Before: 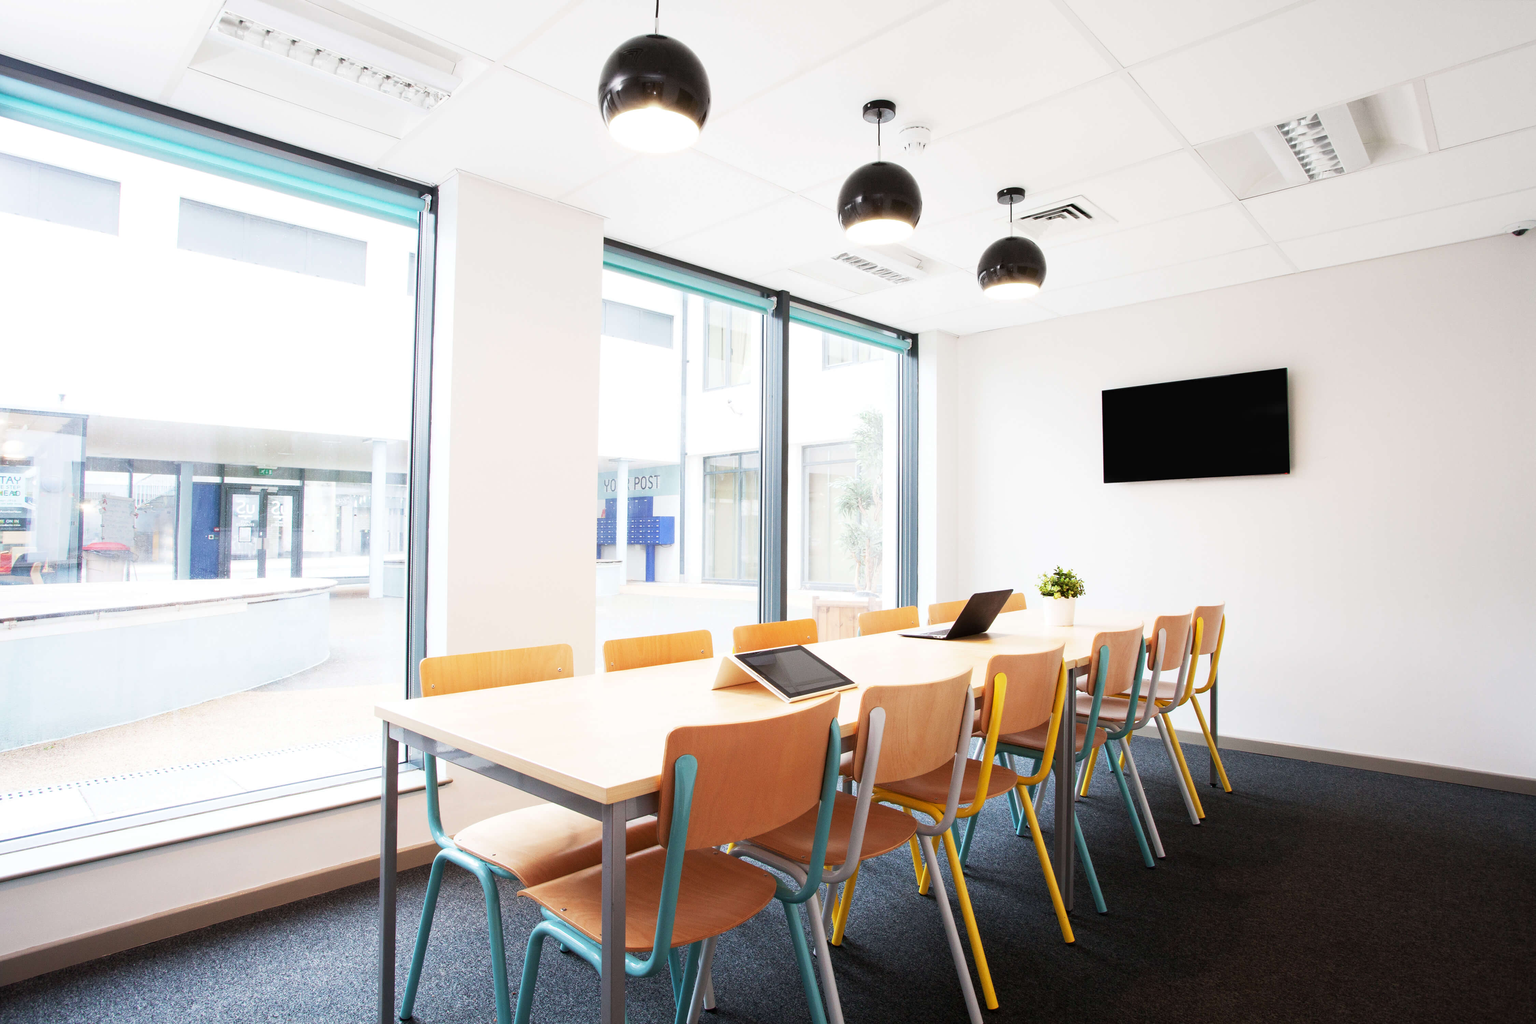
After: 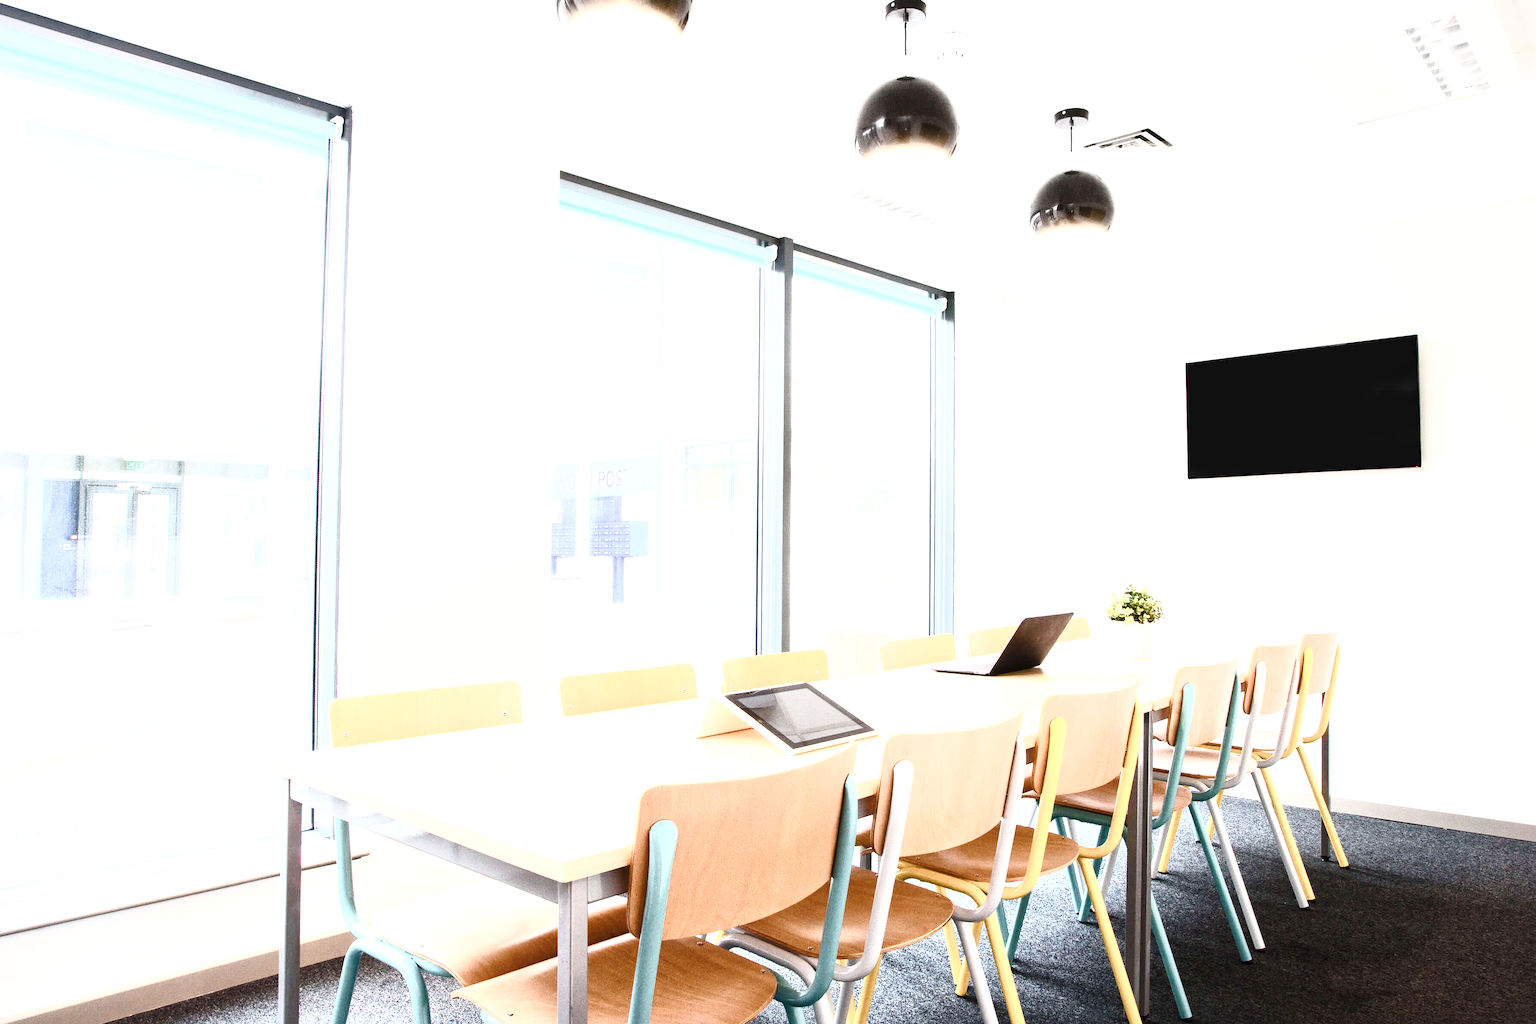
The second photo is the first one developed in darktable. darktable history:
exposure: exposure 0.608 EV, compensate exposure bias true, compensate highlight preservation false
crop and rotate: left 10.302%, top 9.938%, right 10.053%, bottom 10.344%
color balance rgb: perceptual saturation grading › global saturation 20%, perceptual saturation grading › highlights -25.241%, perceptual saturation grading › shadows 49.744%, contrast 4.869%
local contrast: mode bilateral grid, contrast 20, coarseness 51, detail 150%, midtone range 0.2
tone curve: curves: ch0 [(0, 0) (0.033, 0.016) (0.171, 0.127) (0.33, 0.331) (0.432, 0.475) (0.601, 0.665) (0.843, 0.876) (1, 1)]; ch1 [(0, 0) (0.339, 0.349) (0.445, 0.42) (0.476, 0.47) (0.501, 0.499) (0.516, 0.525) (0.548, 0.563) (0.584, 0.633) (0.728, 0.746) (1, 1)]; ch2 [(0, 0) (0.327, 0.324) (0.417, 0.44) (0.46, 0.453) (0.502, 0.498) (0.517, 0.524) (0.53, 0.554) (0.579, 0.599) (0.745, 0.704) (1, 1)], preserve colors none
contrast brightness saturation: contrast 0.558, brightness 0.58, saturation -0.345
